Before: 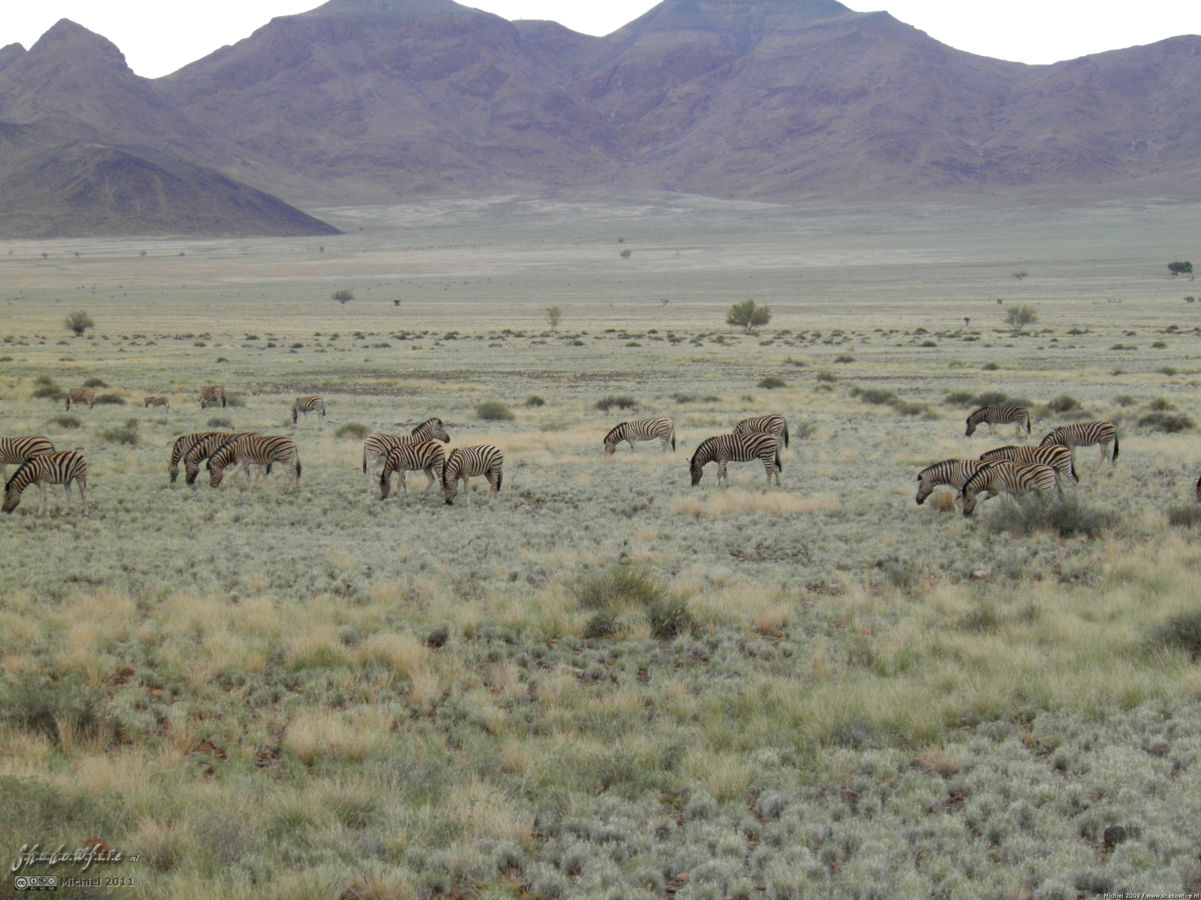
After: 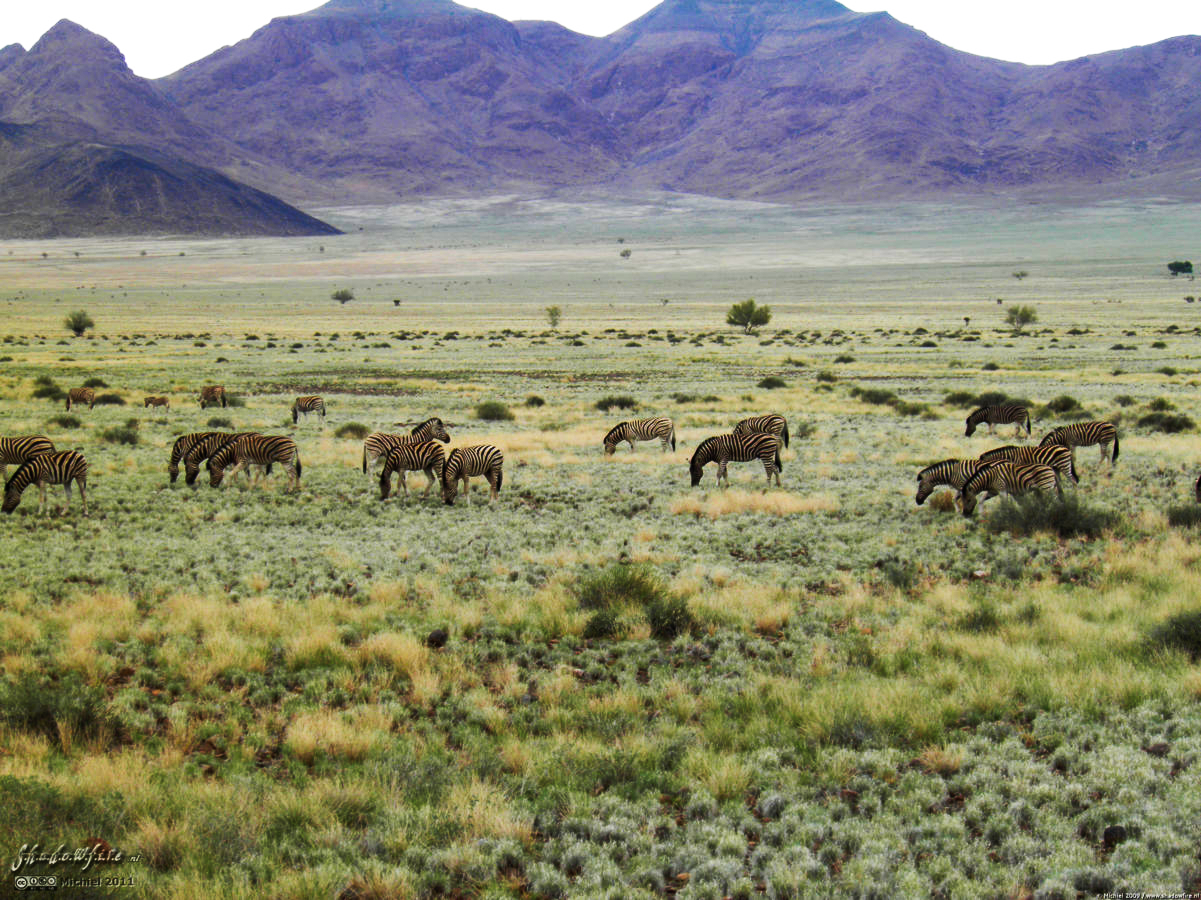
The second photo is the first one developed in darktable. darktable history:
white balance: emerald 1
velvia: on, module defaults
tone curve: curves: ch0 [(0, 0) (0.003, 0.003) (0.011, 0.005) (0.025, 0.005) (0.044, 0.008) (0.069, 0.015) (0.1, 0.023) (0.136, 0.032) (0.177, 0.046) (0.224, 0.072) (0.277, 0.124) (0.335, 0.174) (0.399, 0.253) (0.468, 0.365) (0.543, 0.519) (0.623, 0.675) (0.709, 0.805) (0.801, 0.908) (0.898, 0.97) (1, 1)], preserve colors none
